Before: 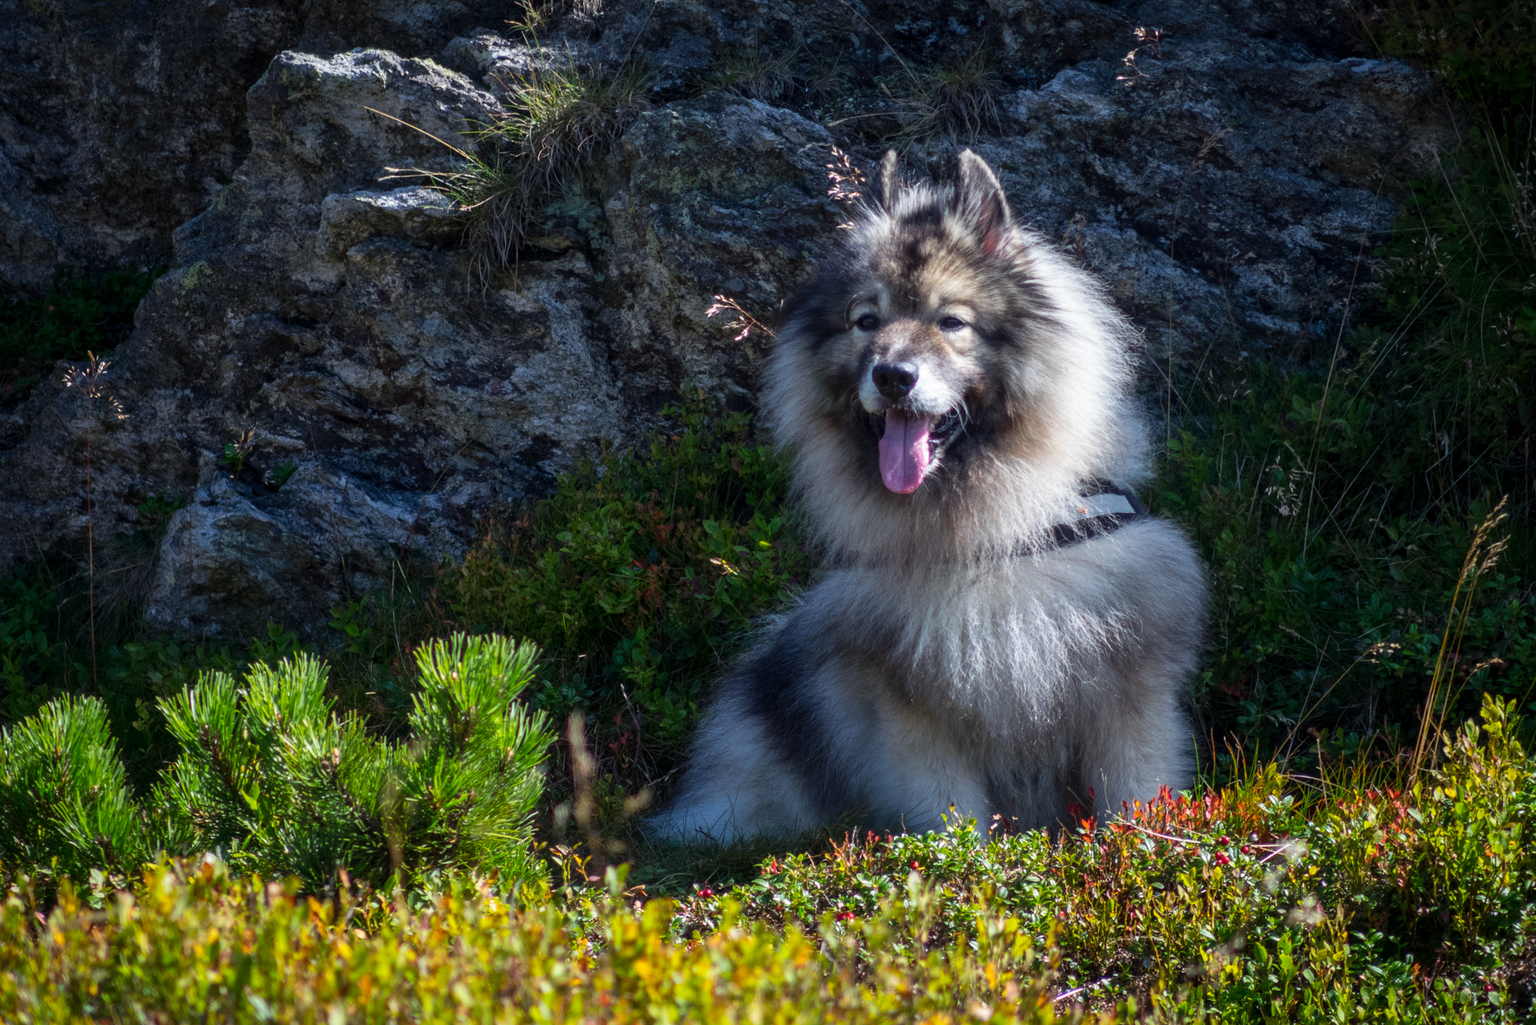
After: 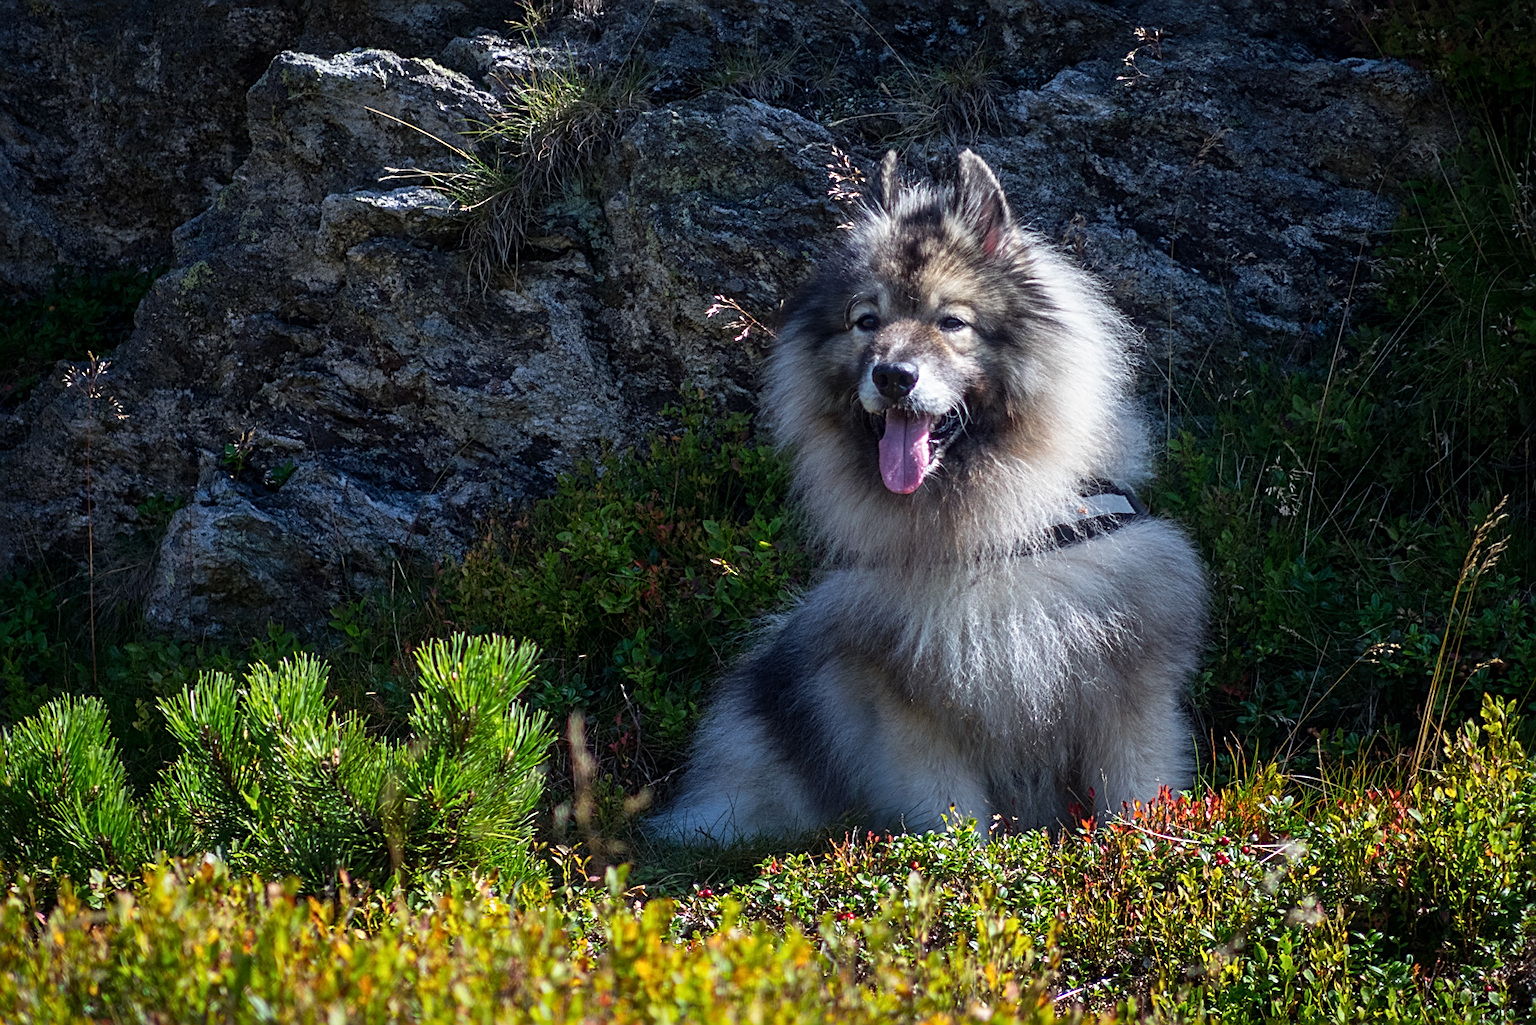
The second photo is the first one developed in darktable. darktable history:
exposure: exposure -0.024 EV, compensate highlight preservation false
sharpen: radius 2.585, amount 0.685
